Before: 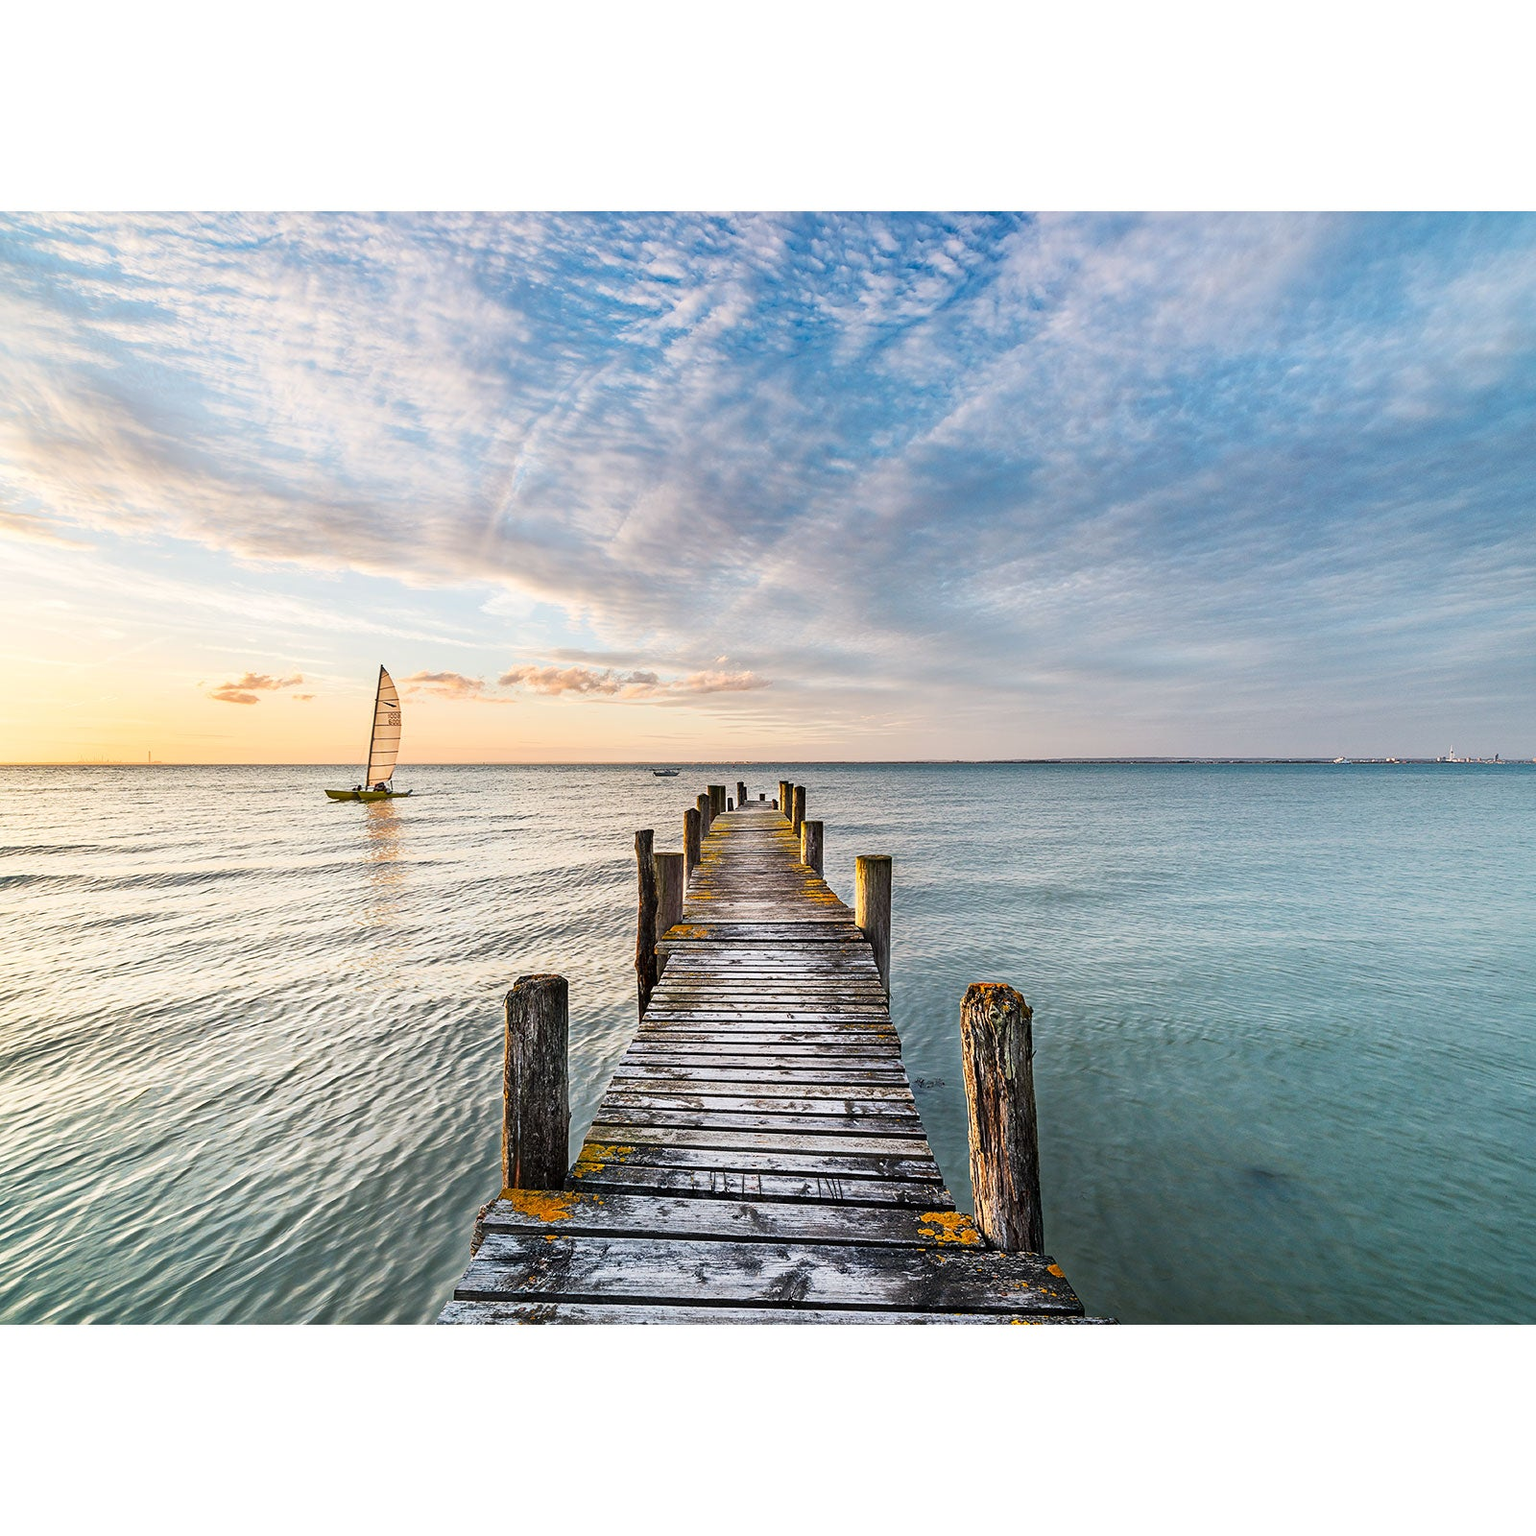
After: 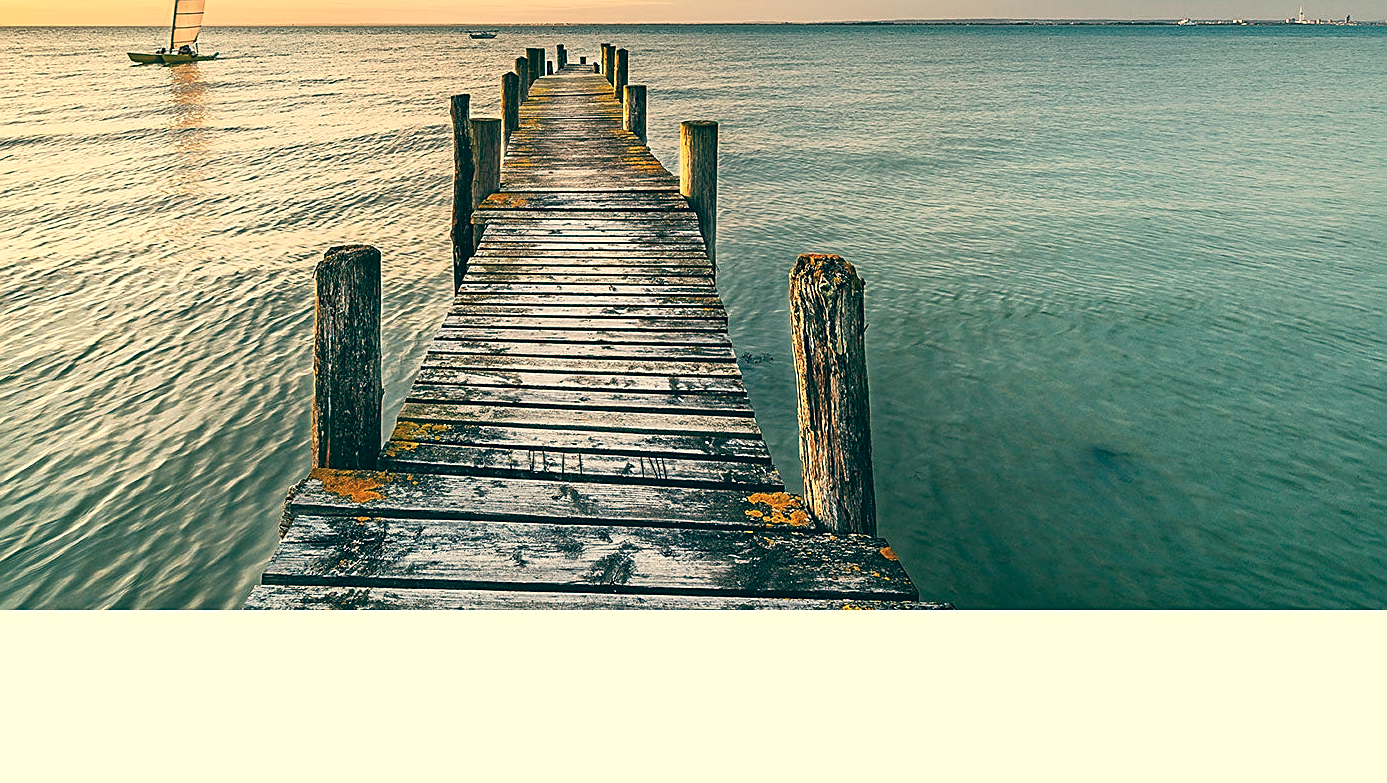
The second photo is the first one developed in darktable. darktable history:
white balance: red 1.029, blue 0.92
crop and rotate: left 13.306%, top 48.129%, bottom 2.928%
color balance: lift [1.005, 0.99, 1.007, 1.01], gamma [1, 0.979, 1.011, 1.021], gain [0.923, 1.098, 1.025, 0.902], input saturation 90.45%, contrast 7.73%, output saturation 105.91%
sharpen: on, module defaults
